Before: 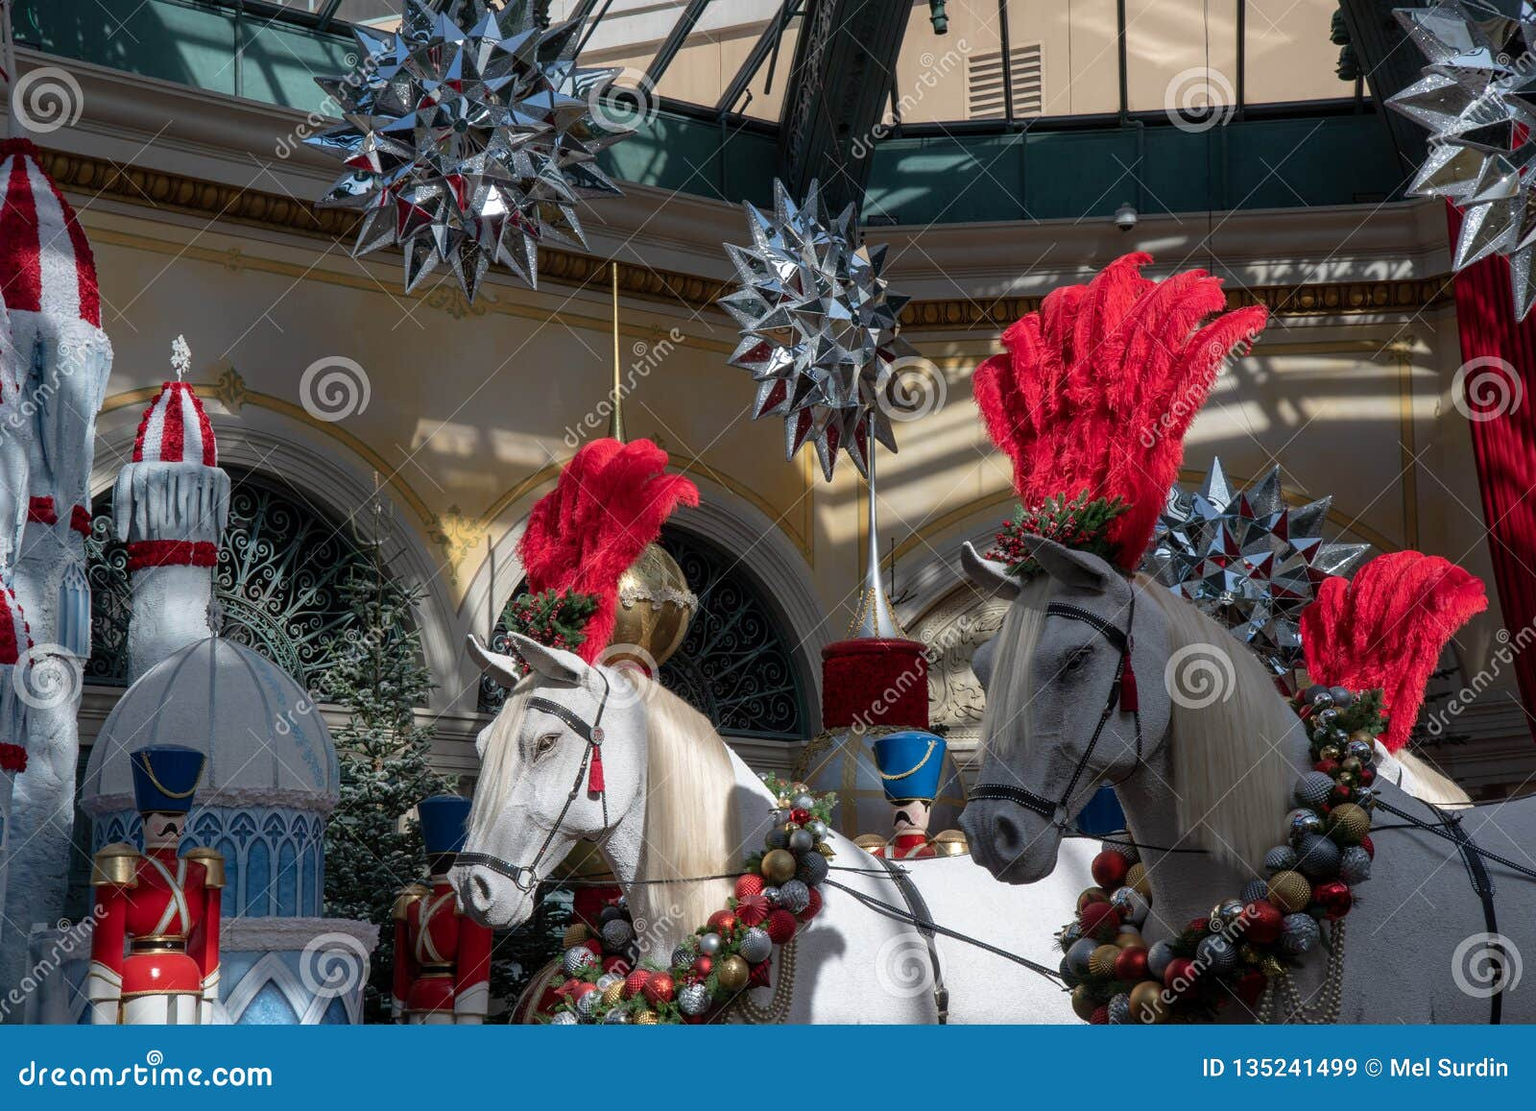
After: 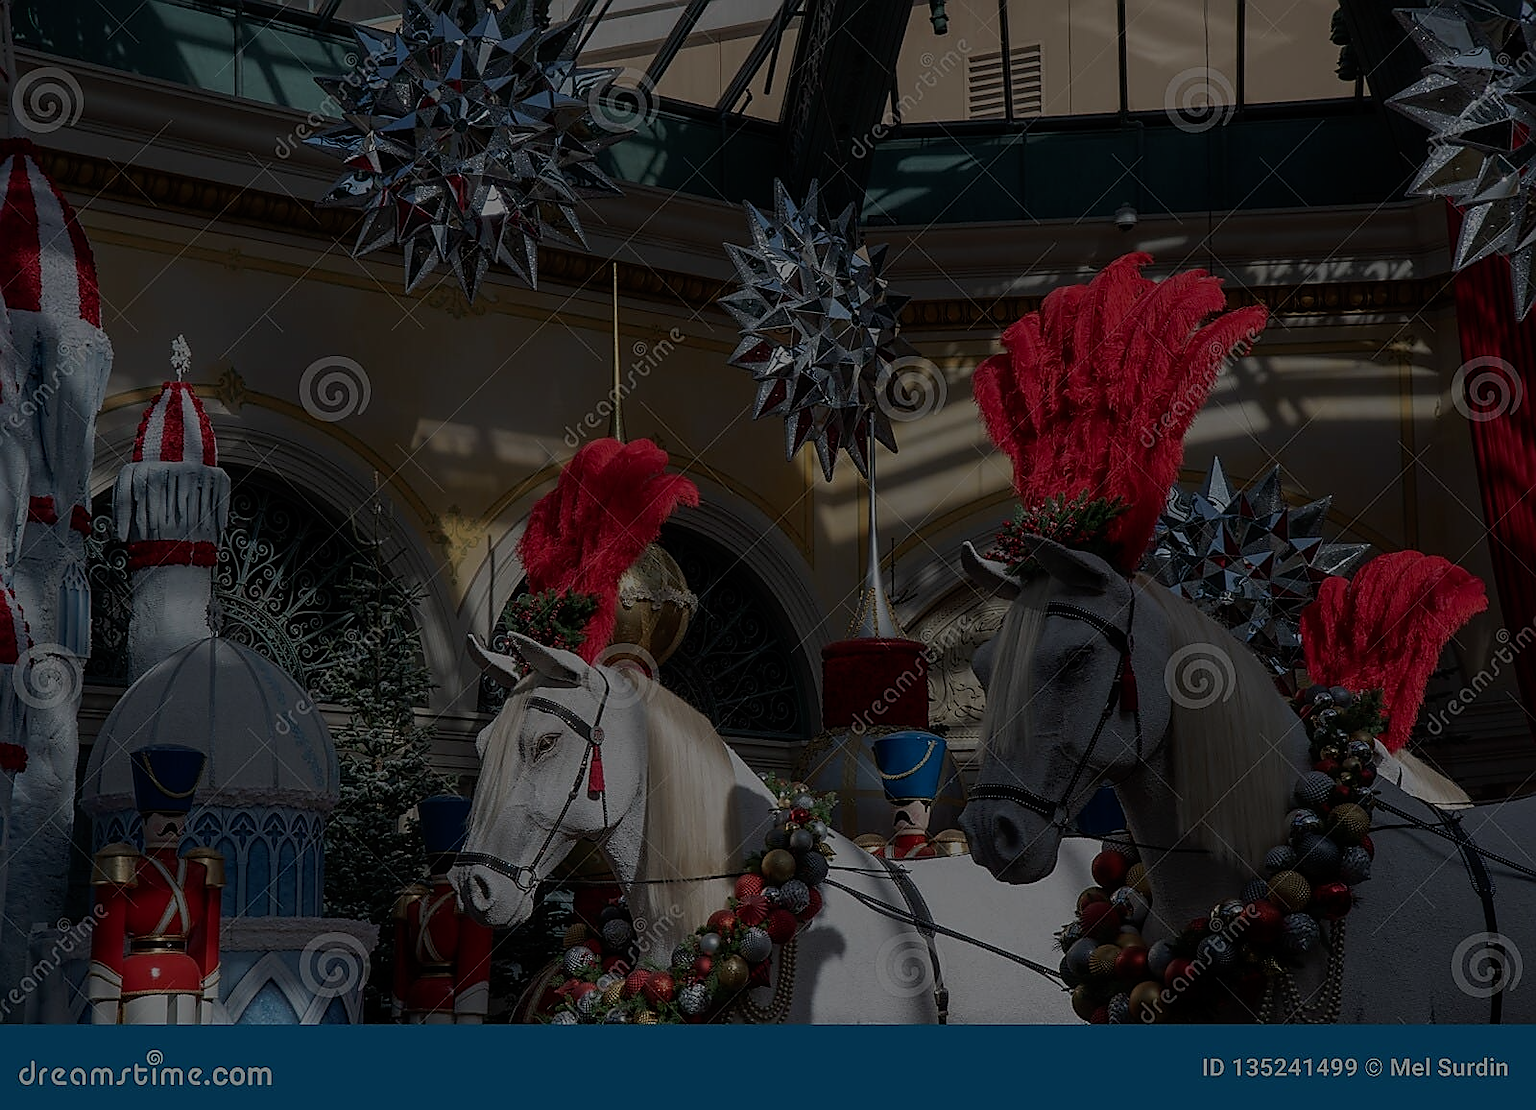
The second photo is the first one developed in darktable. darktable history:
exposure: exposure -2.409 EV, compensate exposure bias true, compensate highlight preservation false
sharpen: radius 1.42, amount 1.235, threshold 0.654
